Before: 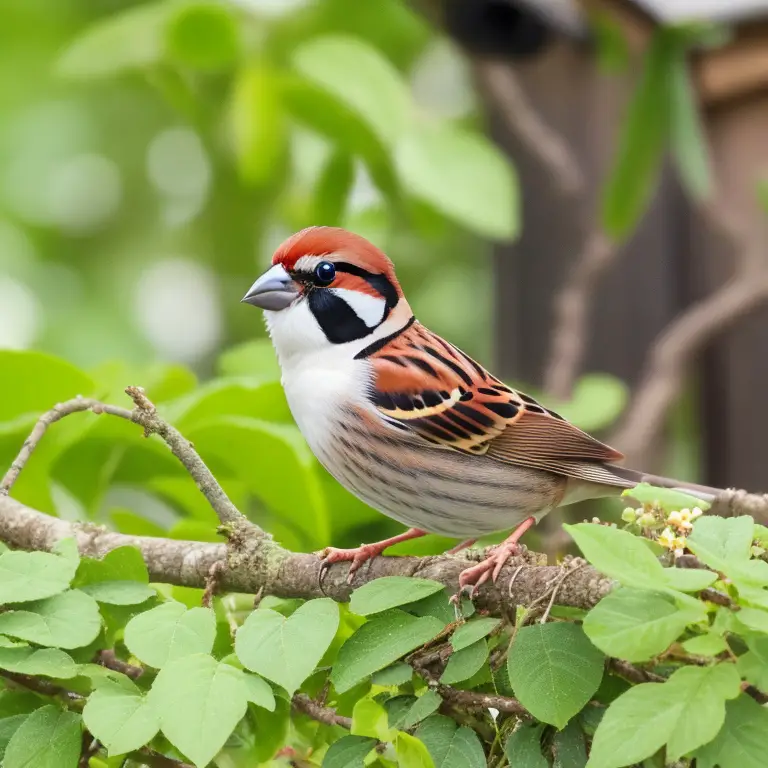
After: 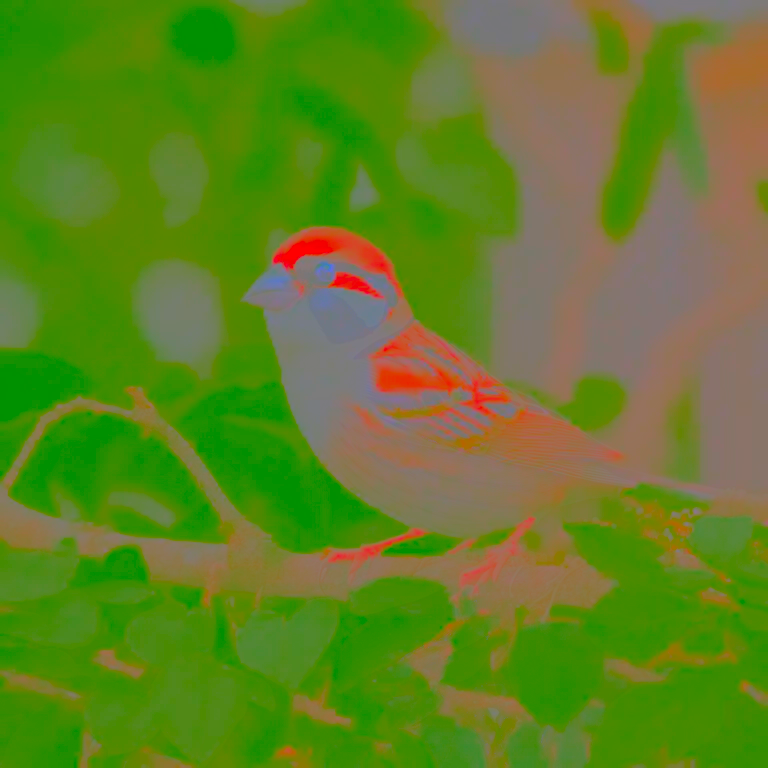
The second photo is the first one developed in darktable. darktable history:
contrast brightness saturation: contrast -0.974, brightness -0.171, saturation 0.748
tone curve: curves: ch0 [(0, 0) (0.003, 0.007) (0.011, 0.011) (0.025, 0.021) (0.044, 0.04) (0.069, 0.07) (0.1, 0.129) (0.136, 0.187) (0.177, 0.254) (0.224, 0.325) (0.277, 0.398) (0.335, 0.461) (0.399, 0.513) (0.468, 0.571) (0.543, 0.624) (0.623, 0.69) (0.709, 0.777) (0.801, 0.86) (0.898, 0.953) (1, 1)], color space Lab, independent channels
sharpen: radius 2.555, amount 0.646
